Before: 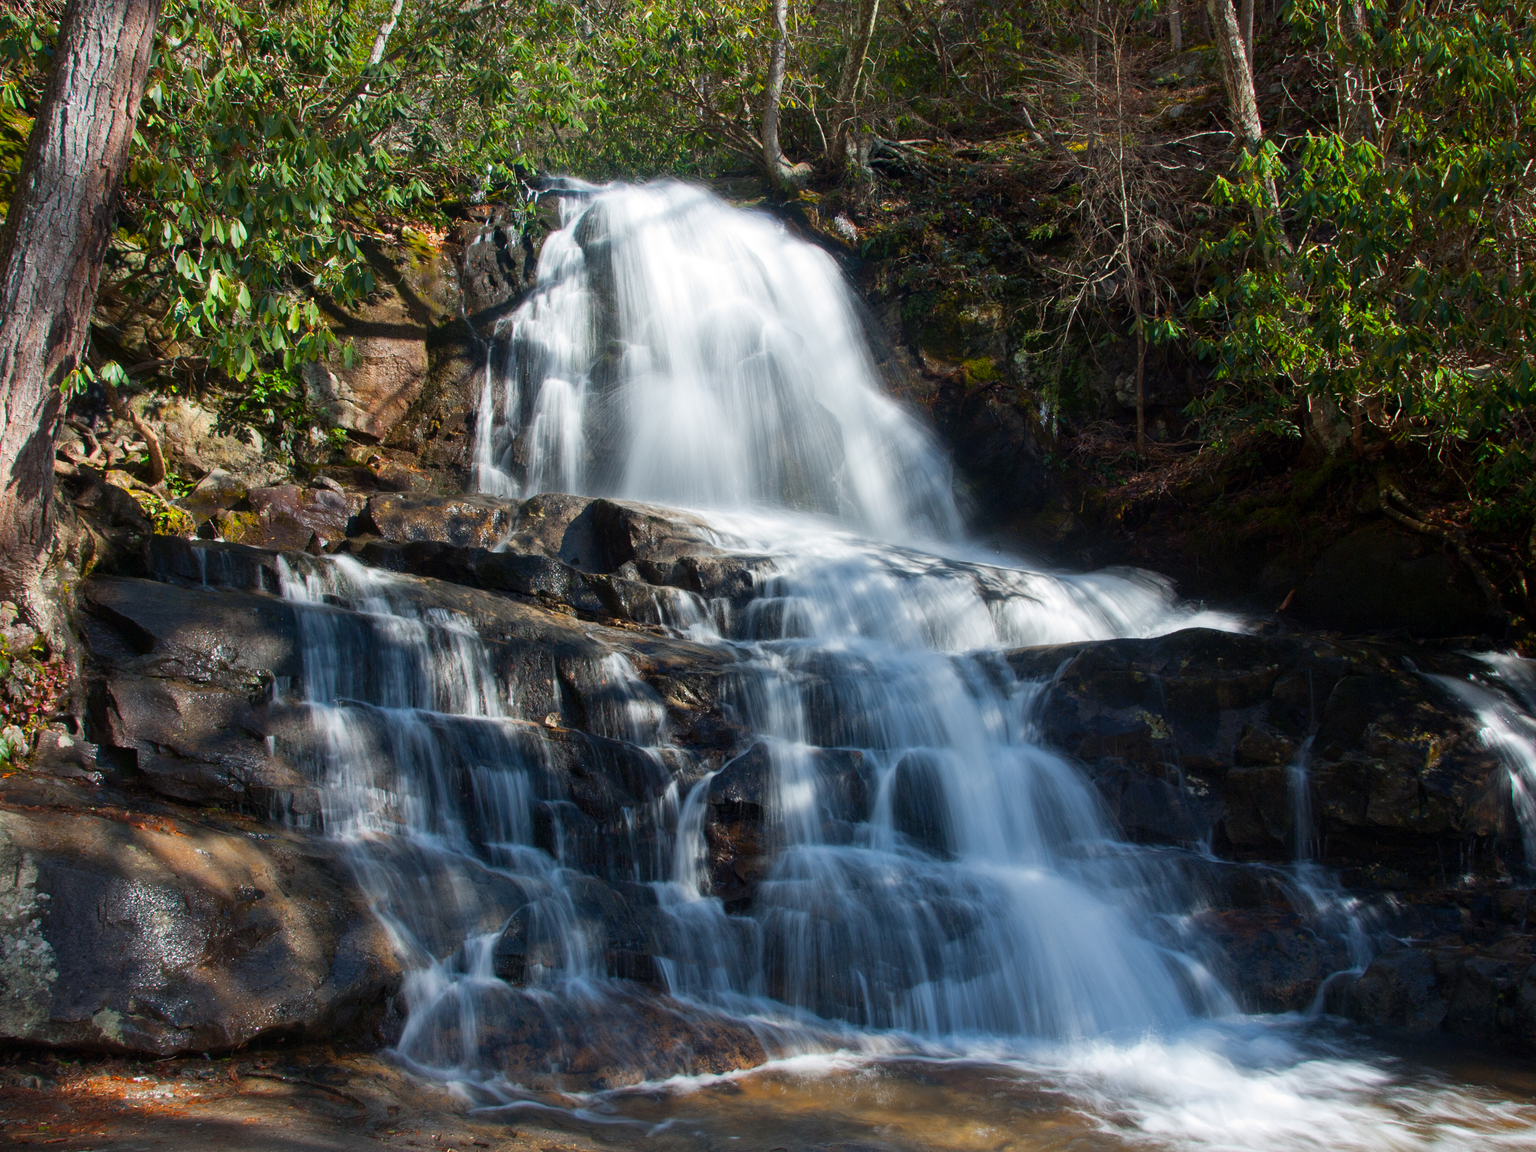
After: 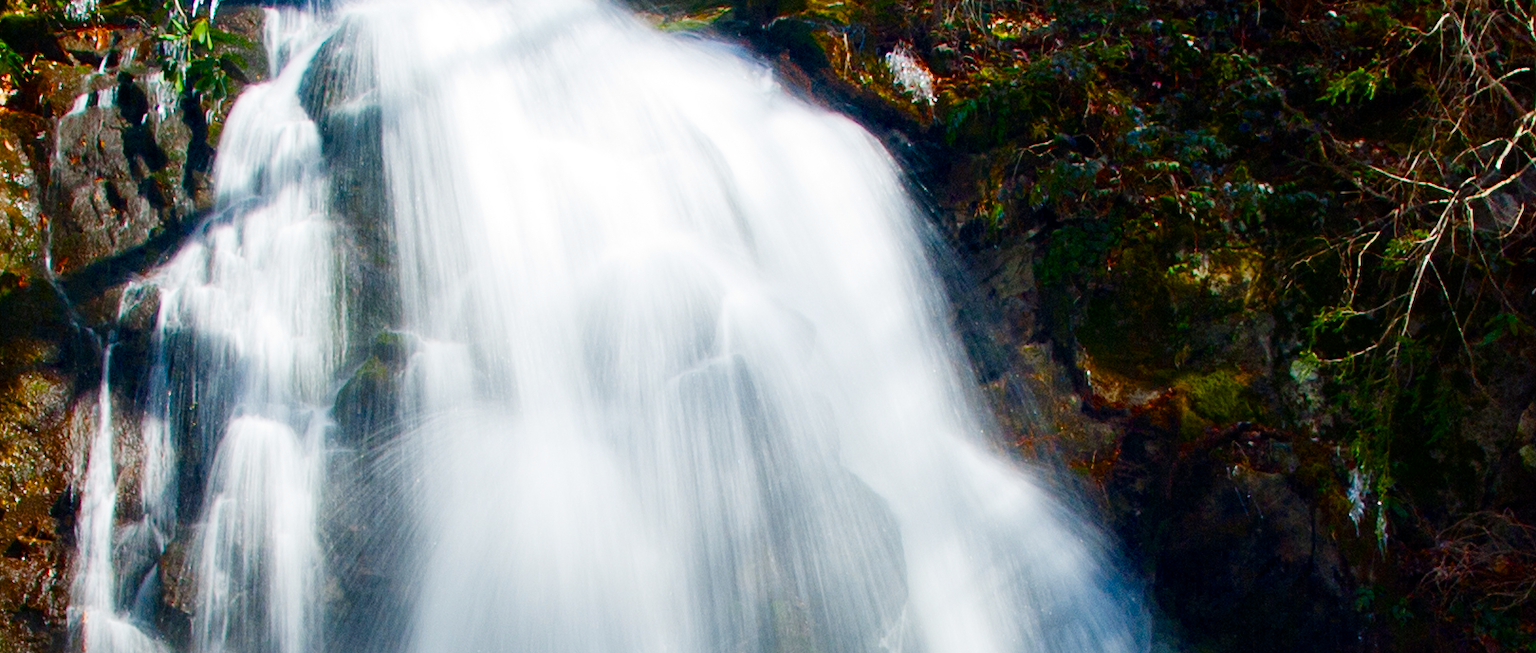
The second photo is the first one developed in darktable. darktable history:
crop: left 28.77%, top 16.821%, right 26.85%, bottom 57.973%
color balance rgb: perceptual saturation grading › global saturation 20%, perceptual saturation grading › highlights -24.866%, perceptual saturation grading › shadows 49.469%, global vibrance 15.839%, saturation formula JzAzBz (2021)
tone curve: curves: ch0 [(0, 0) (0.004, 0.001) (0.133, 0.112) (0.325, 0.362) (0.832, 0.893) (1, 1)], preserve colors none
